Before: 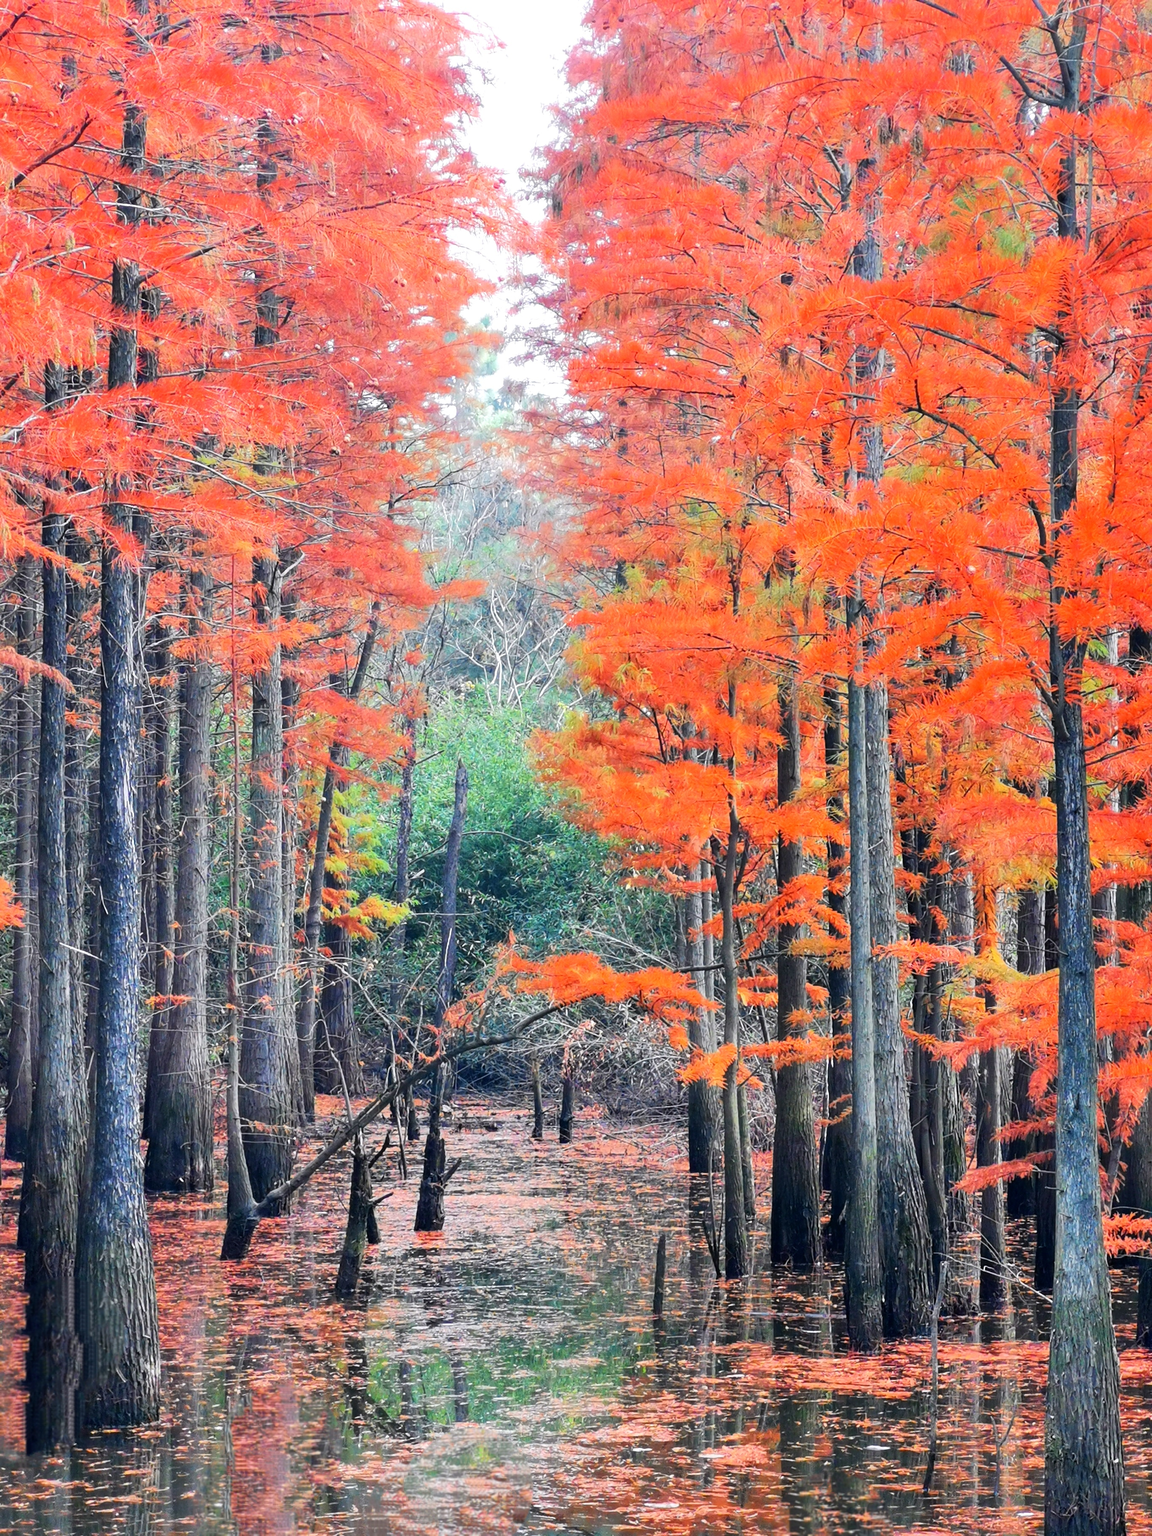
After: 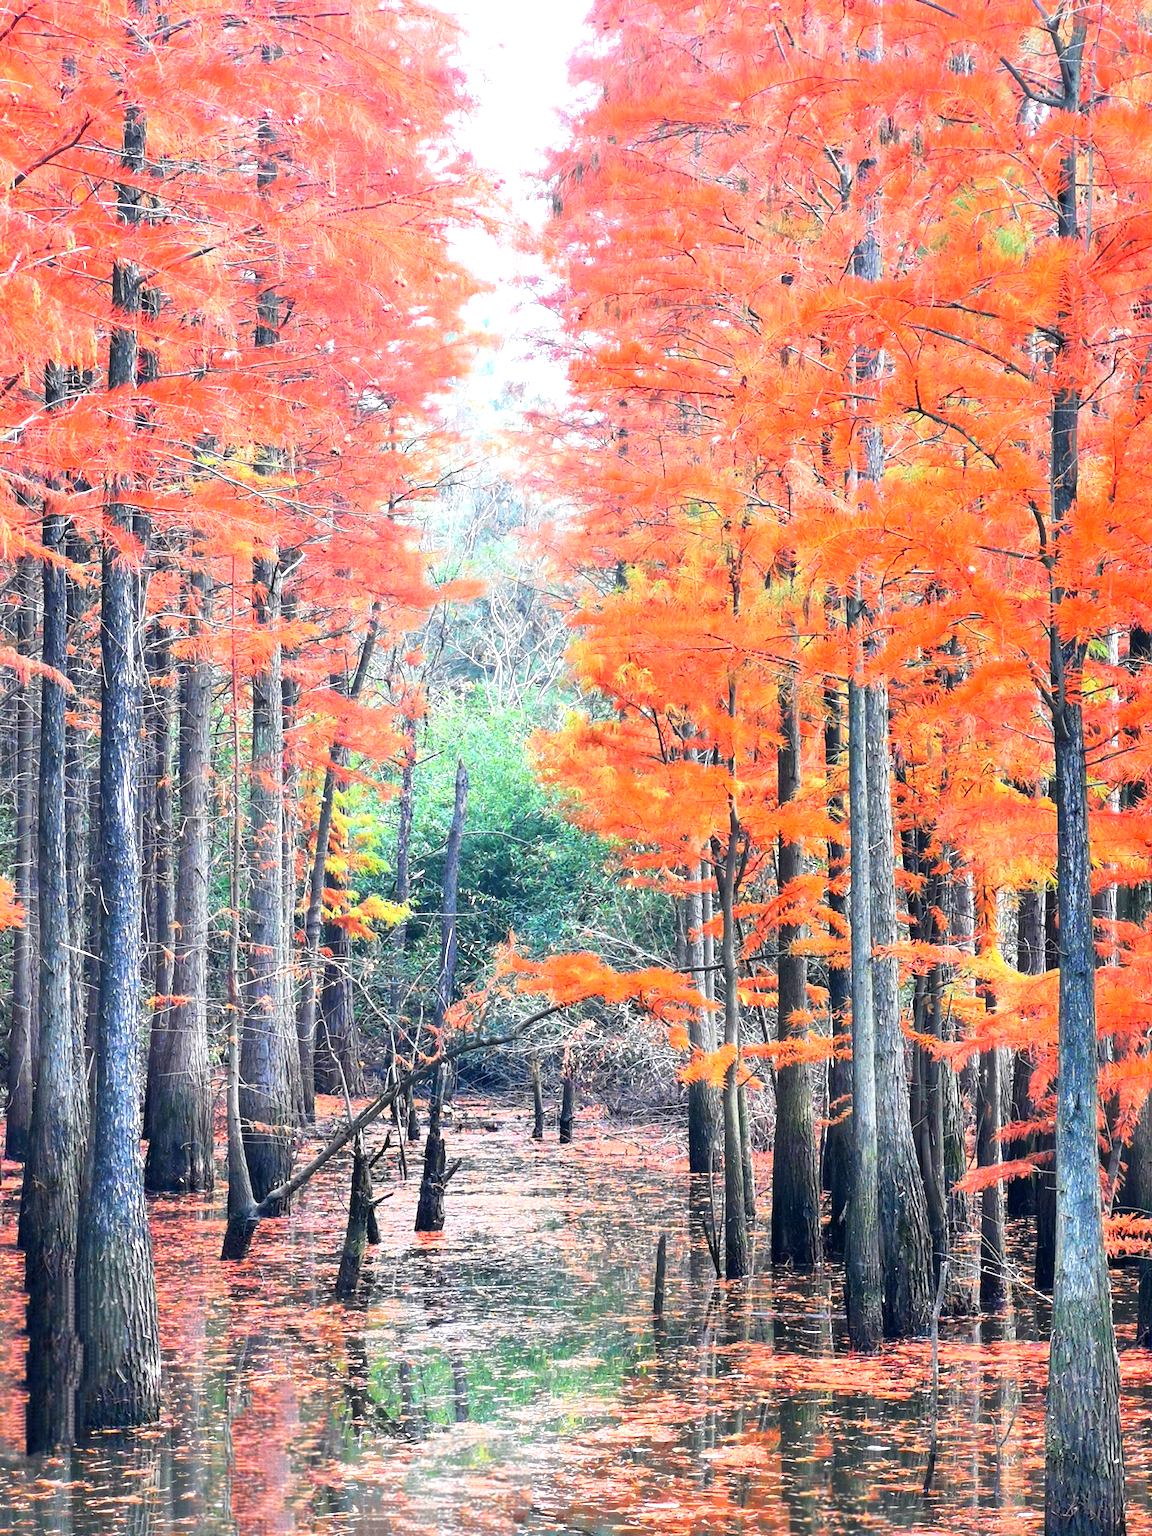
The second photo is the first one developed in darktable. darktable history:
exposure: exposure 0.663 EV, compensate exposure bias true, compensate highlight preservation false
